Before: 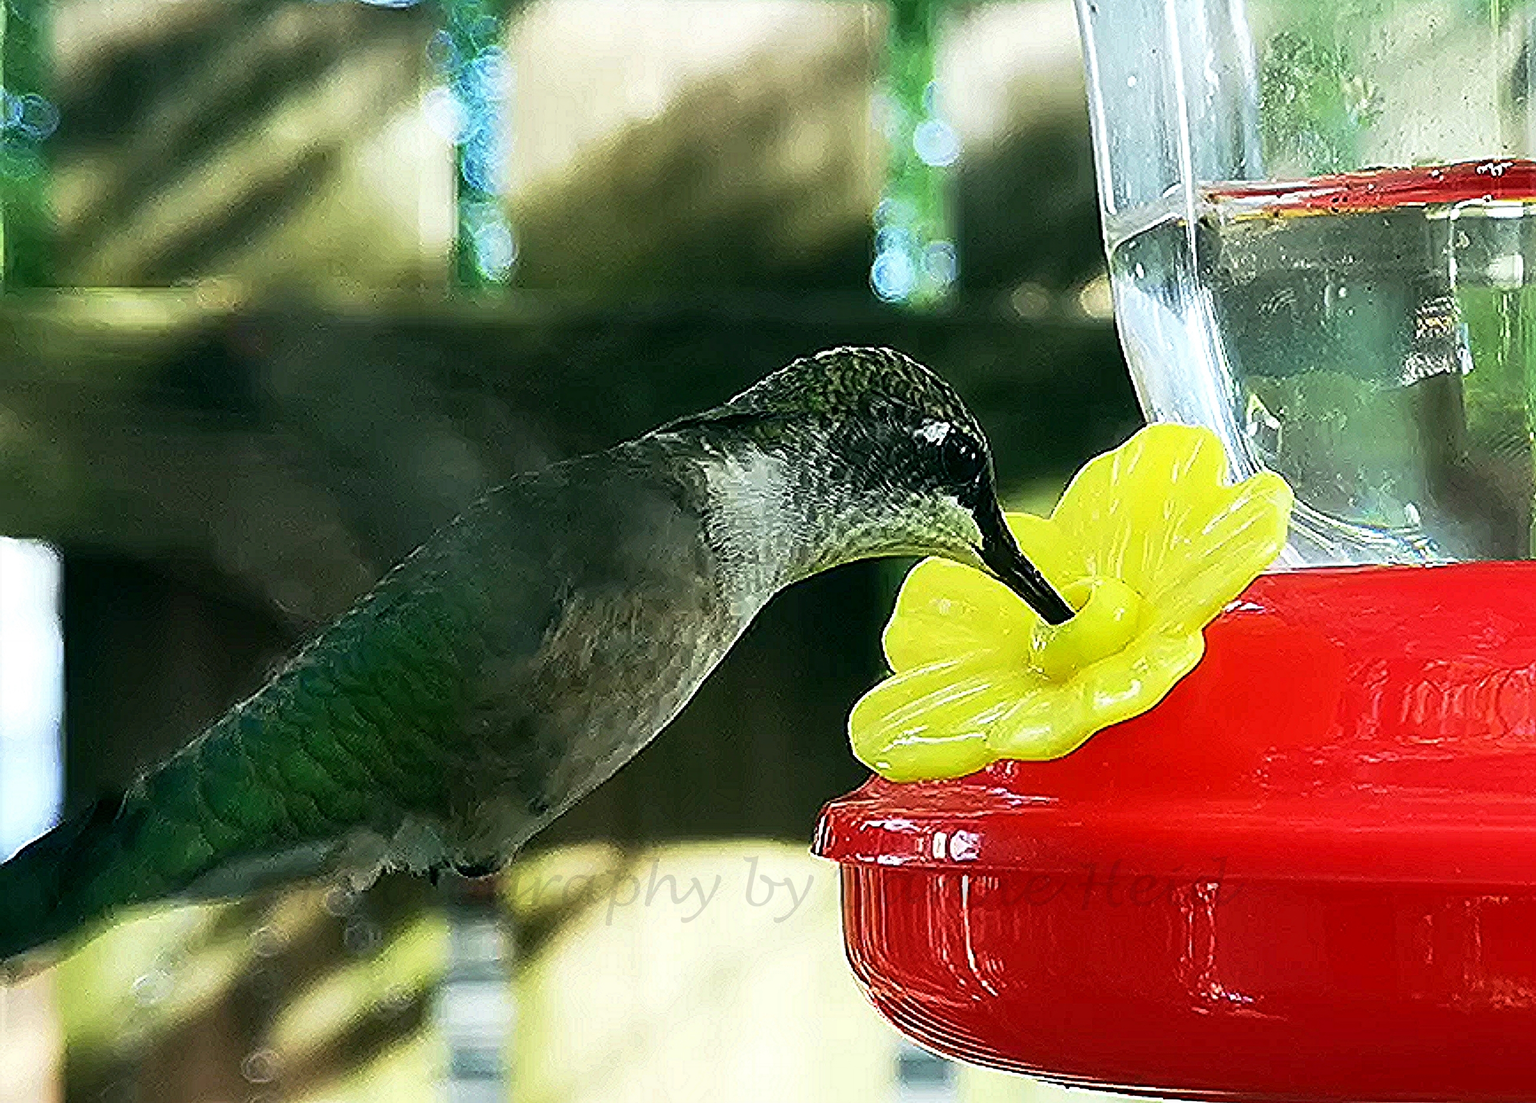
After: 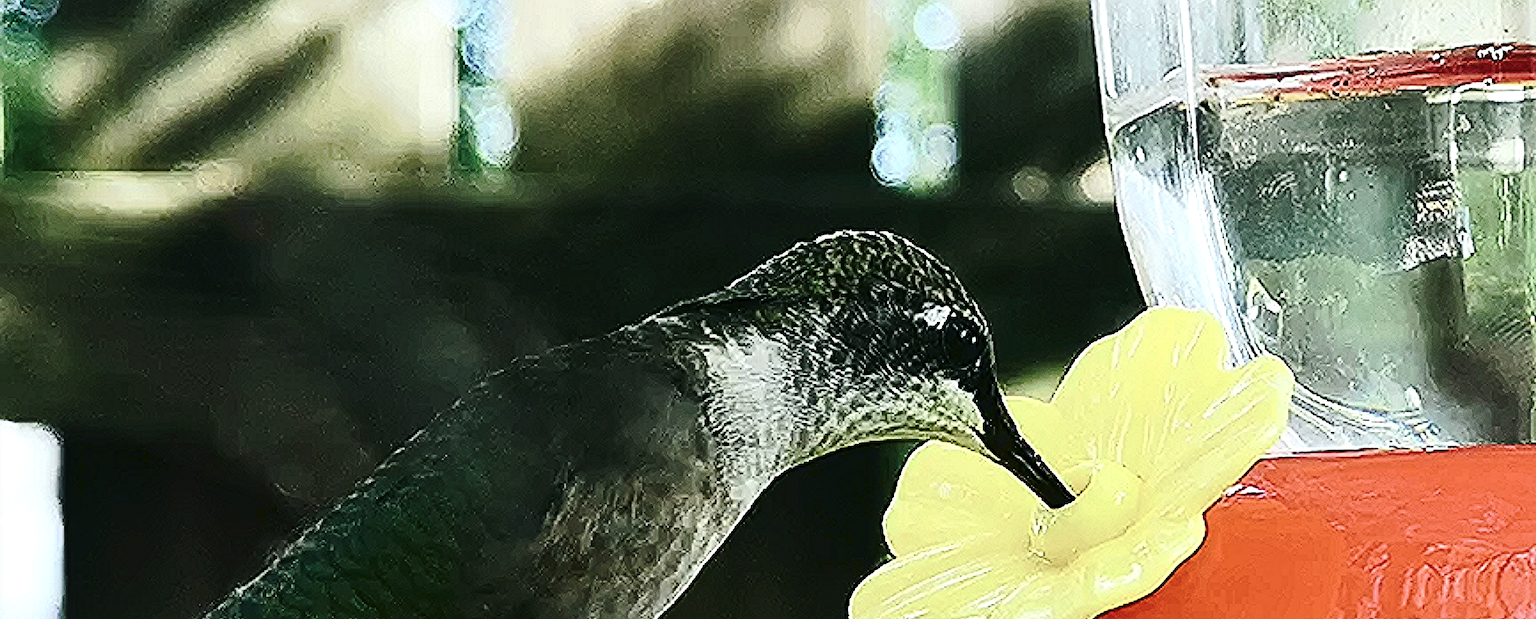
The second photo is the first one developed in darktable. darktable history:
crop and rotate: top 10.605%, bottom 33.274%
contrast brightness saturation: contrast 0.25, saturation -0.31
tone curve: curves: ch0 [(0, 0) (0.003, 0.031) (0.011, 0.041) (0.025, 0.054) (0.044, 0.06) (0.069, 0.083) (0.1, 0.108) (0.136, 0.135) (0.177, 0.179) (0.224, 0.231) (0.277, 0.294) (0.335, 0.378) (0.399, 0.463) (0.468, 0.552) (0.543, 0.627) (0.623, 0.694) (0.709, 0.776) (0.801, 0.849) (0.898, 0.905) (1, 1)], preserve colors none
local contrast: mode bilateral grid, contrast 28, coarseness 16, detail 115%, midtone range 0.2
rotate and perspective: crop left 0, crop top 0
